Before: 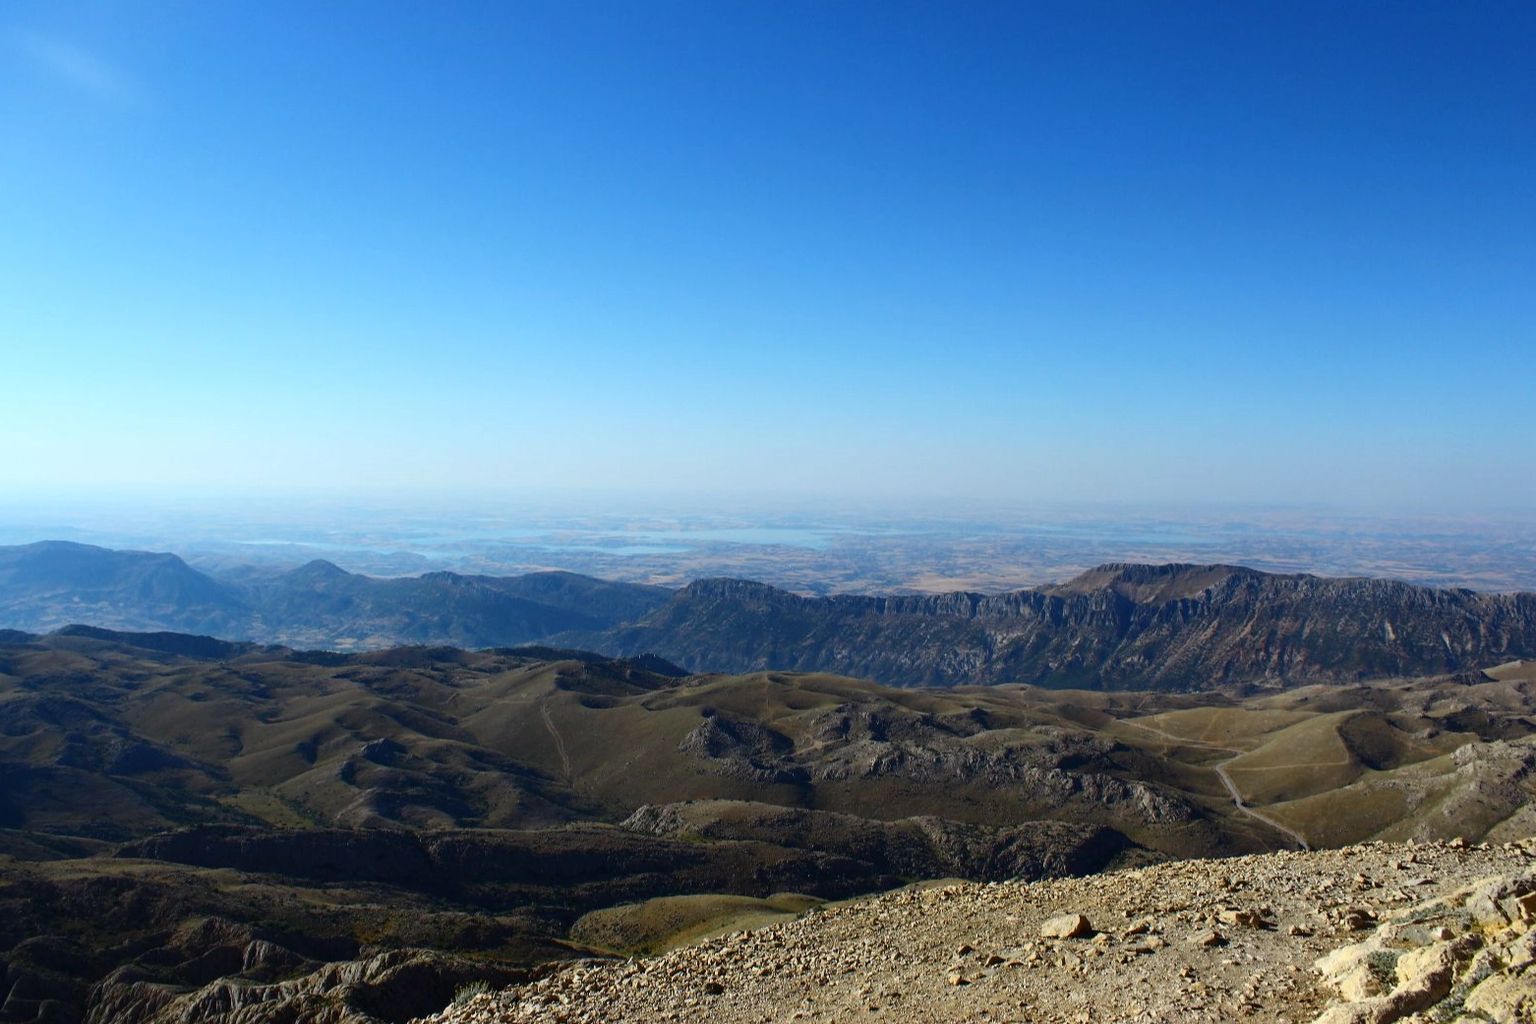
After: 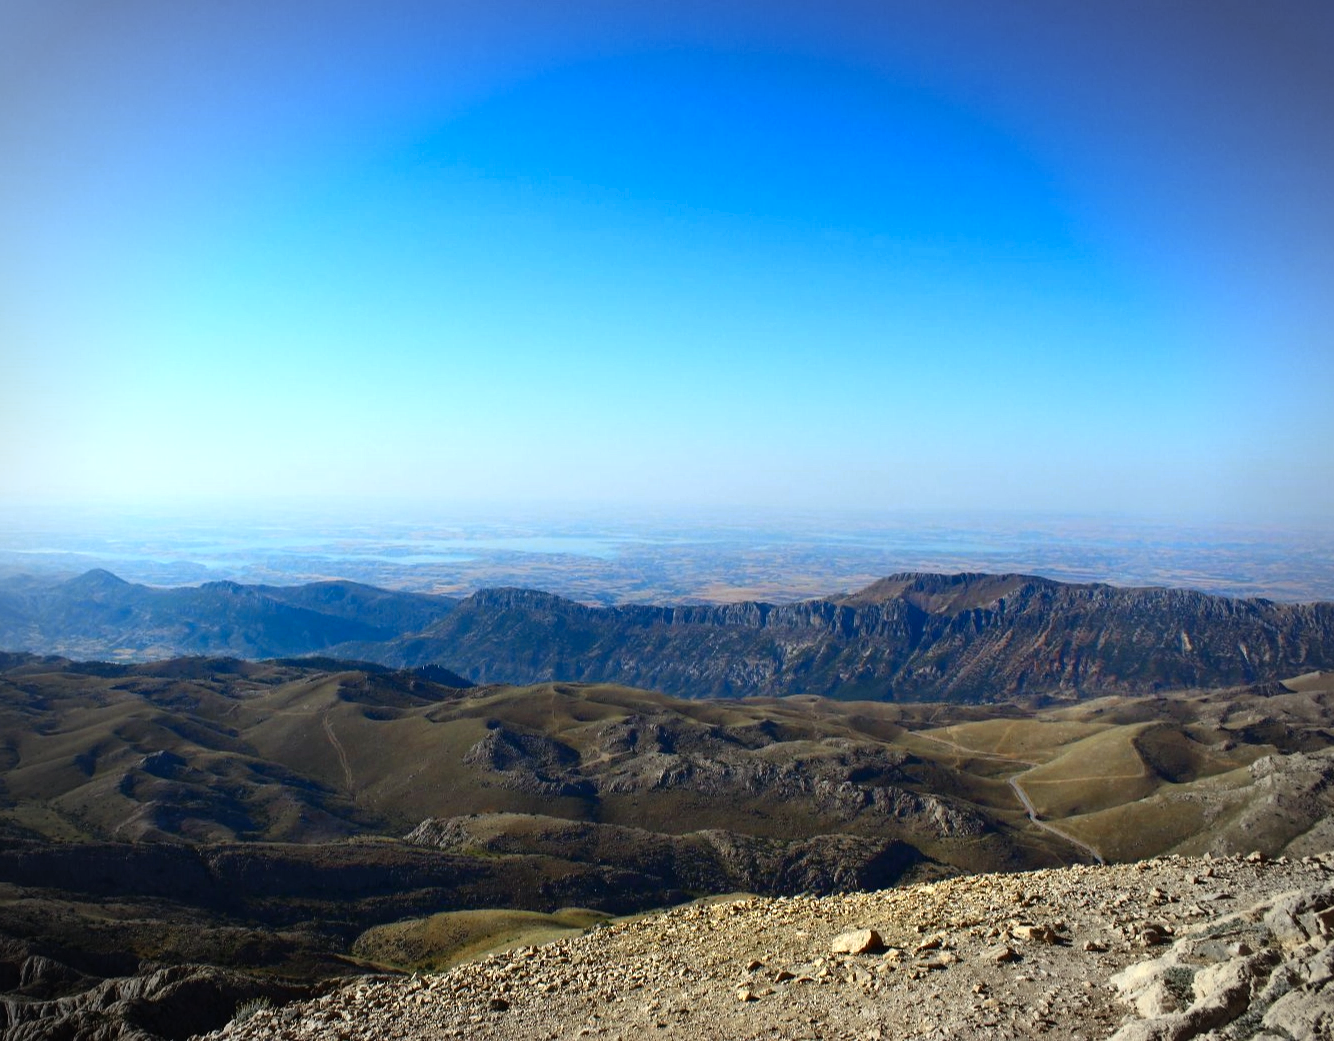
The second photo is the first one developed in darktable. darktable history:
crop and rotate: left 14.584%
vignetting: automatic ratio true
exposure: black level correction 0, exposure 0.2 EV, compensate exposure bias true, compensate highlight preservation false
color zones: curves: ch0 [(0.004, 0.305) (0.261, 0.623) (0.389, 0.399) (0.708, 0.571) (0.947, 0.34)]; ch1 [(0.025, 0.645) (0.229, 0.584) (0.326, 0.551) (0.484, 0.262) (0.757, 0.643)]
